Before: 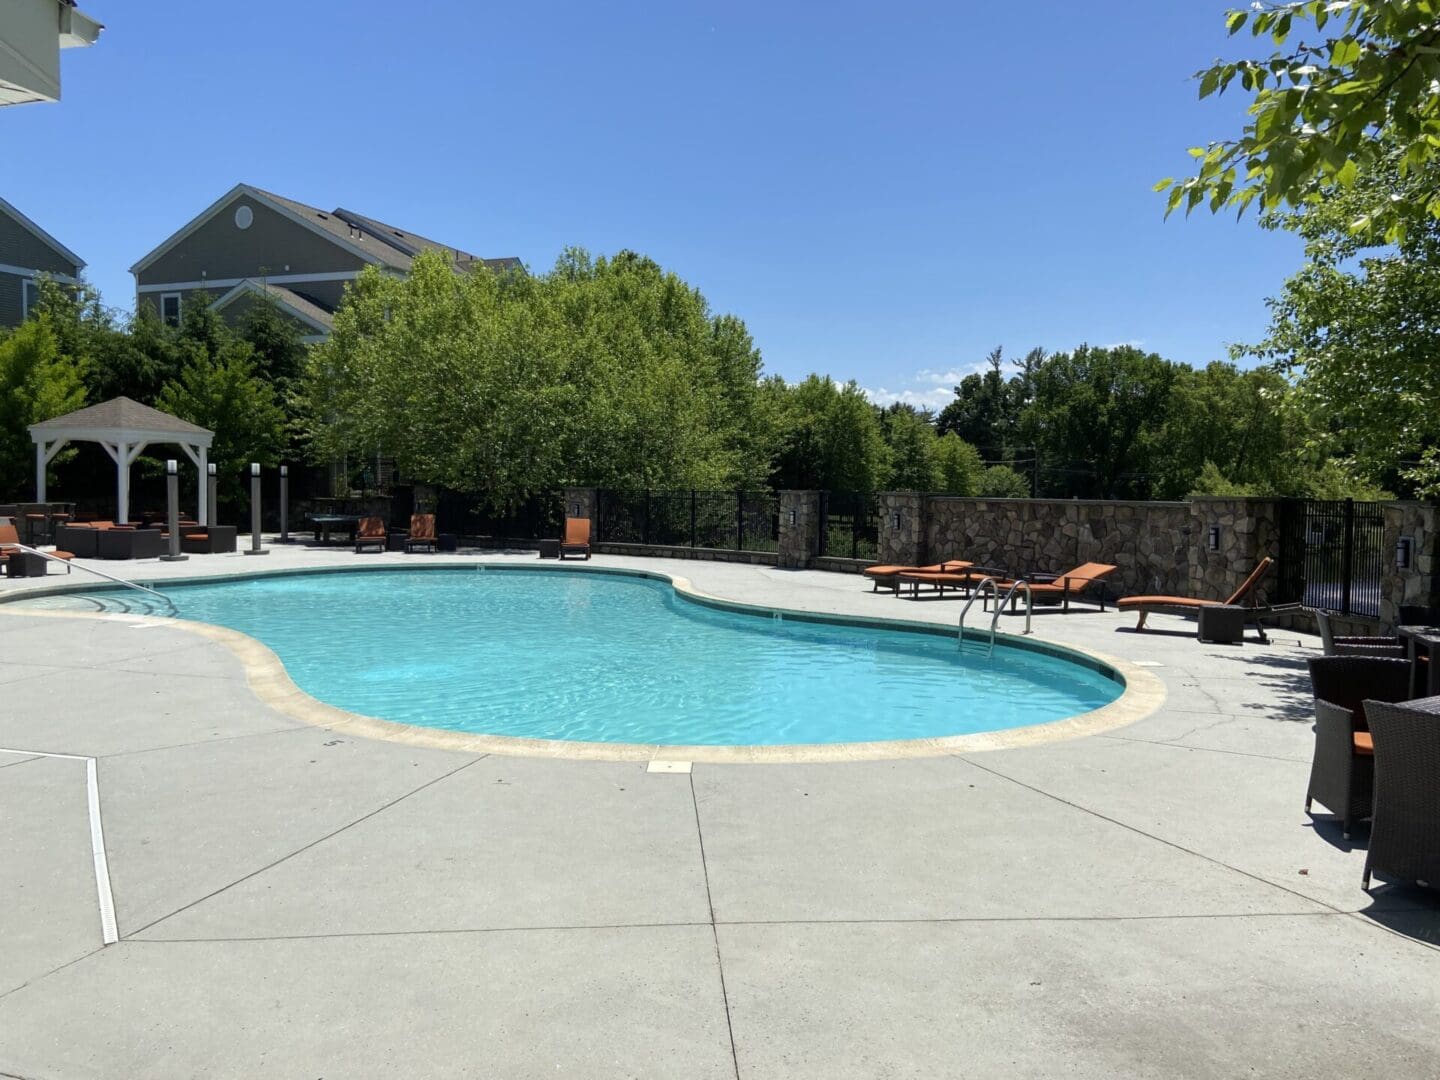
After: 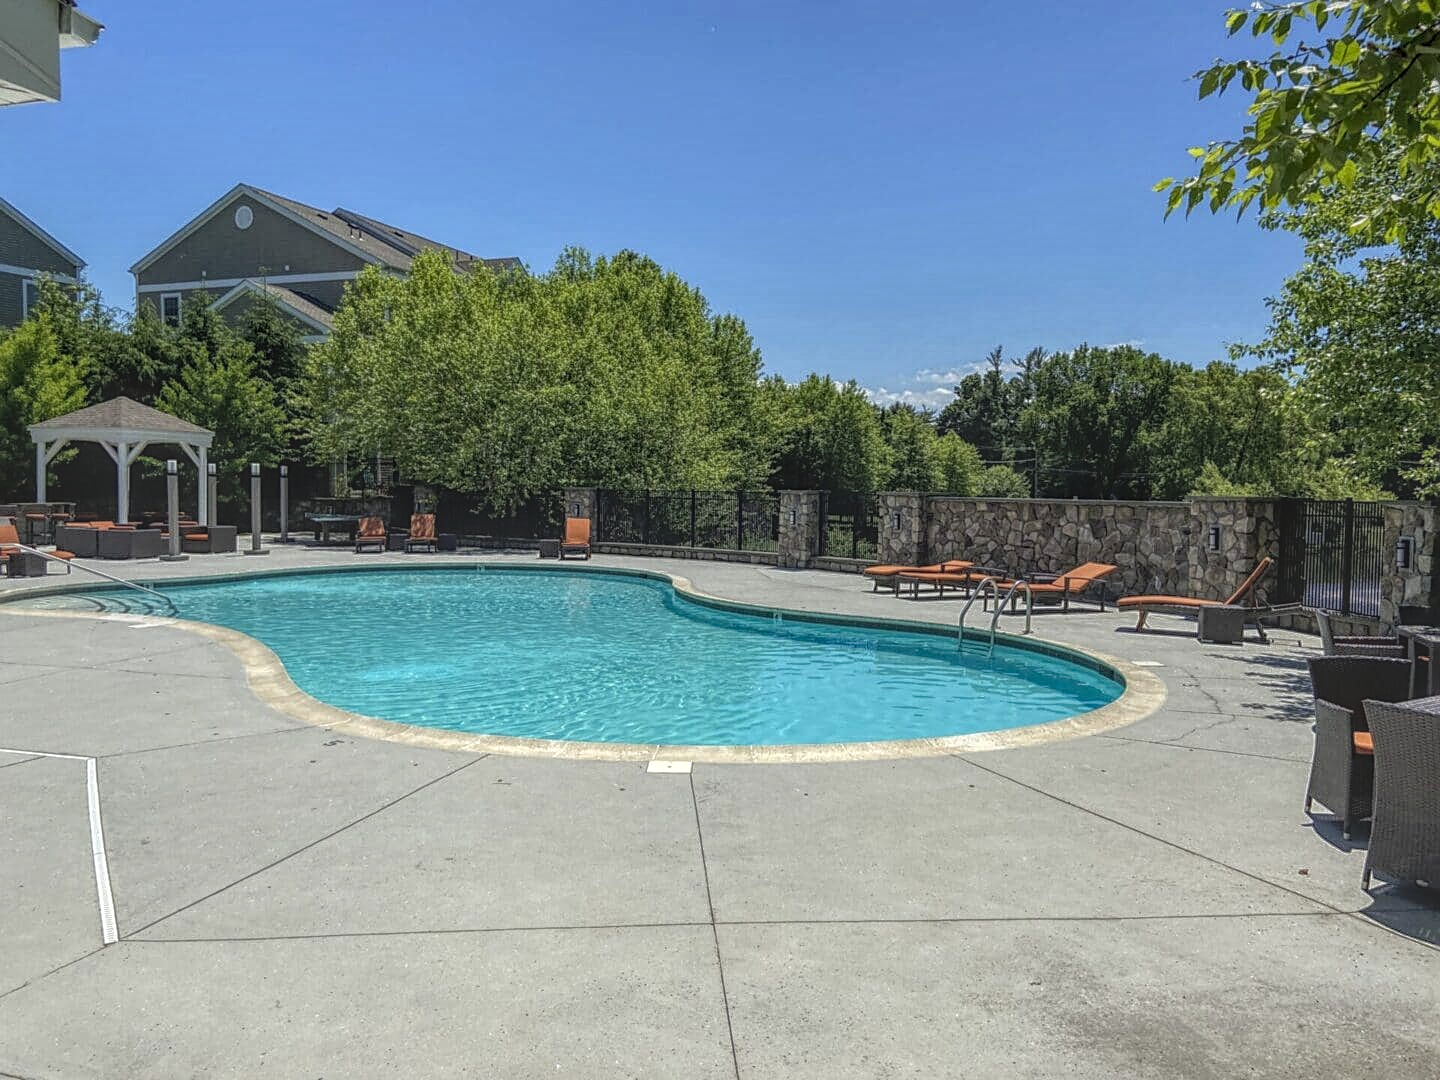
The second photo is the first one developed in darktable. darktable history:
local contrast: highlights 20%, shadows 30%, detail 200%, midtone range 0.2
sharpen: on, module defaults
